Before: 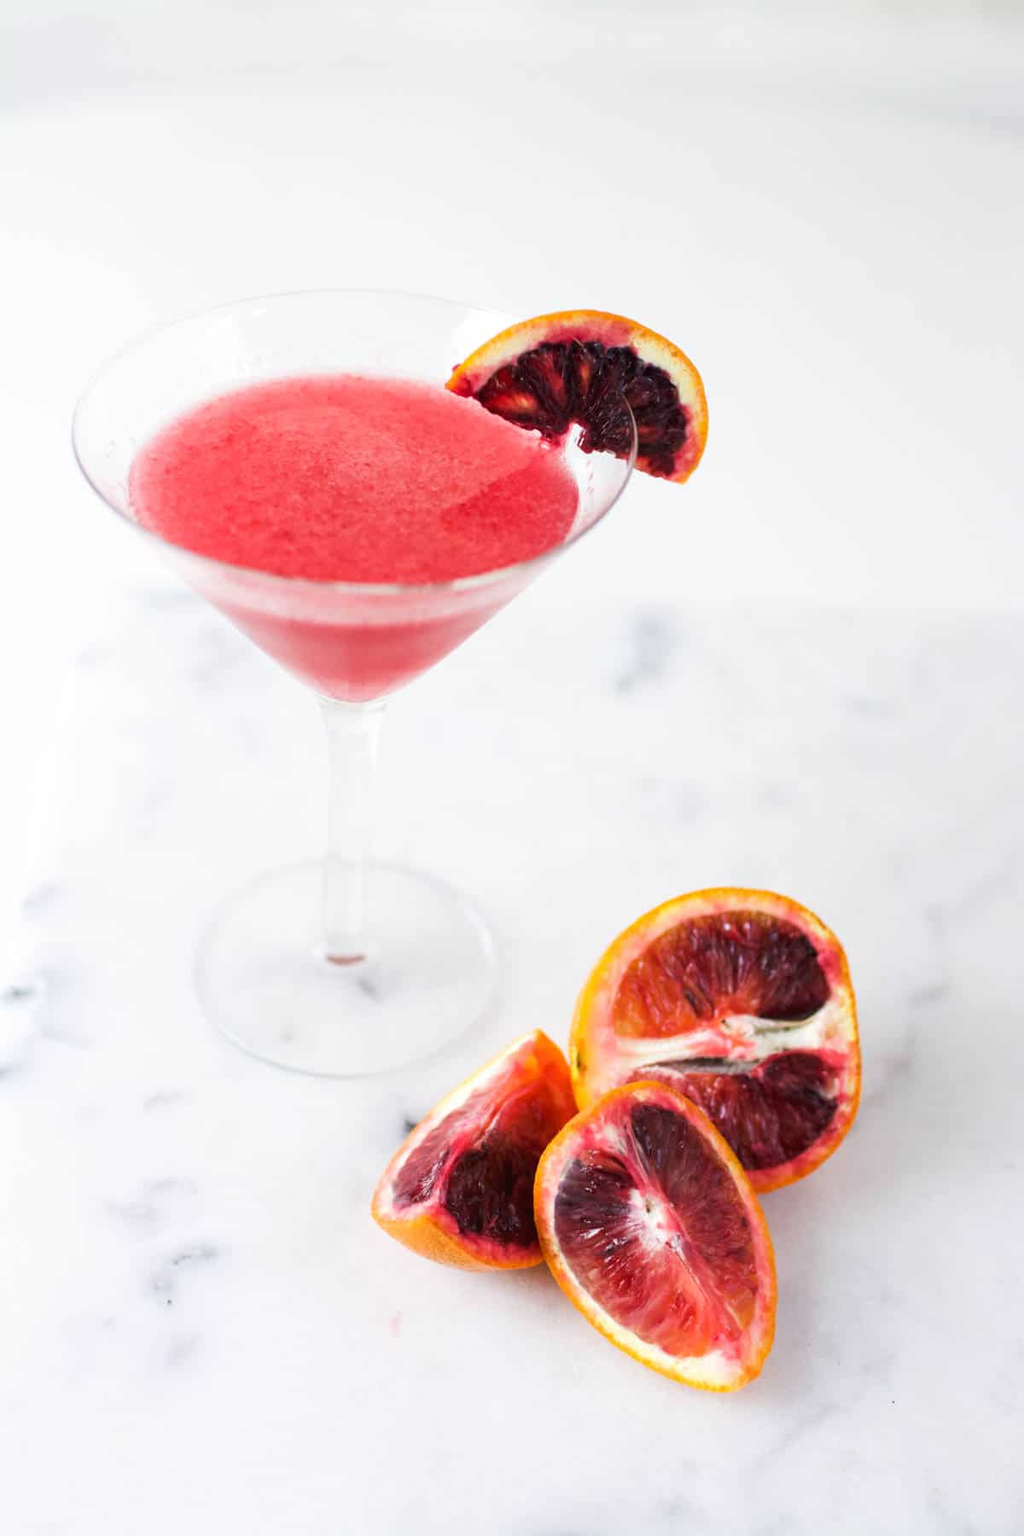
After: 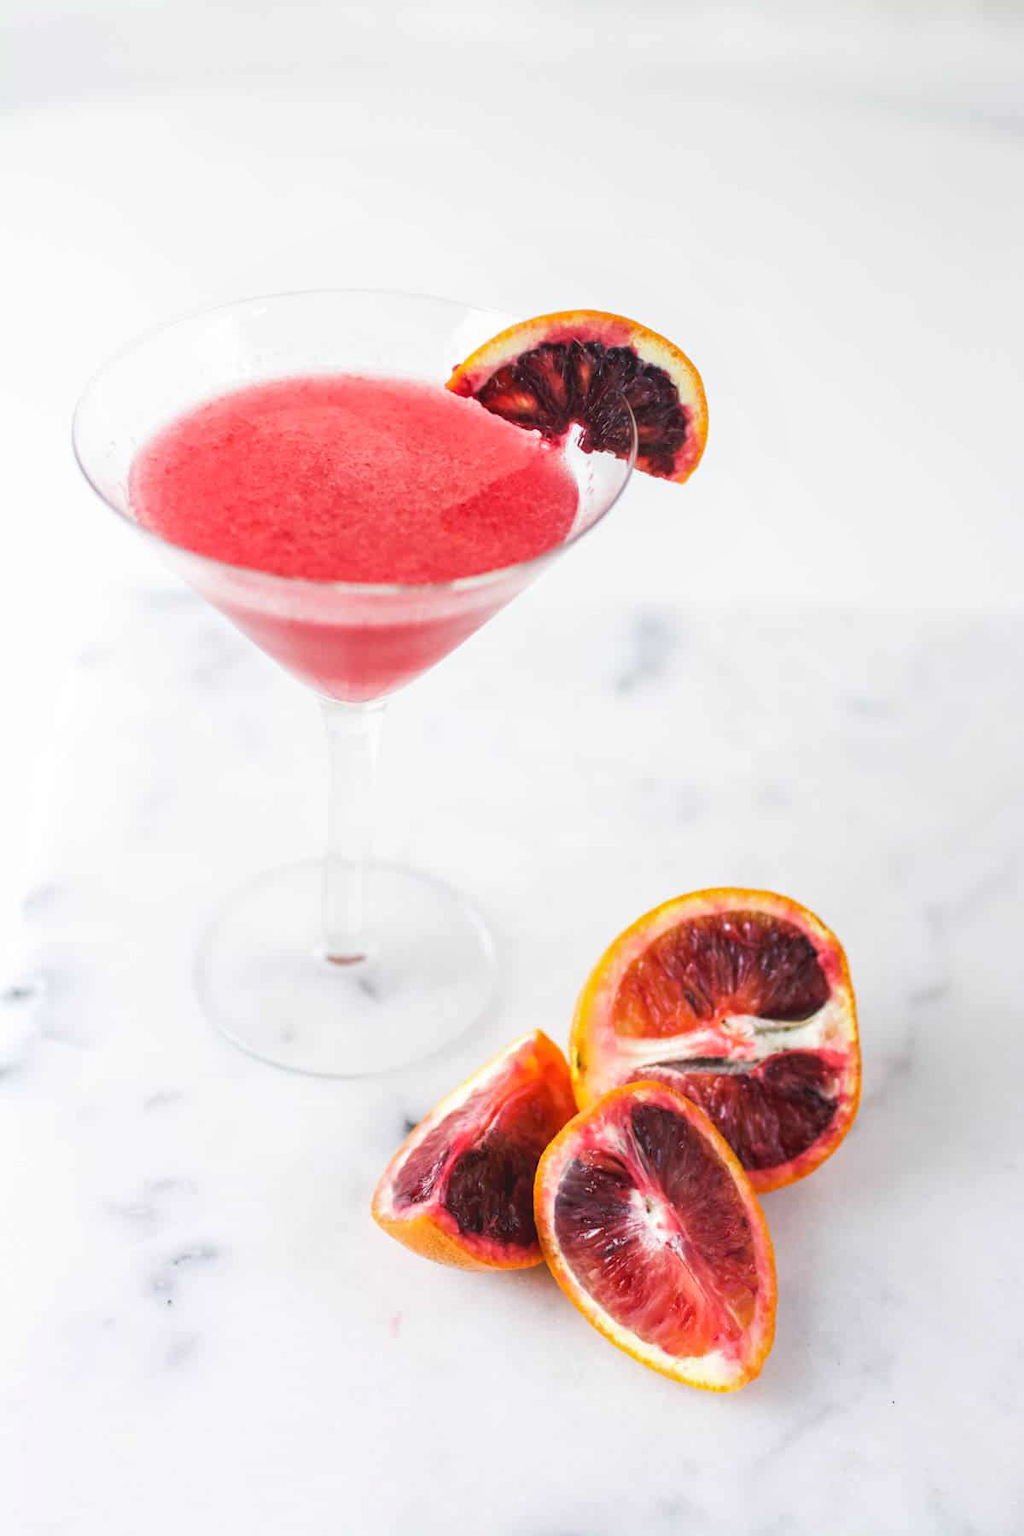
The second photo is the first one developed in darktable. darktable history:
tone equalizer: on, module defaults
local contrast: detail 110%
